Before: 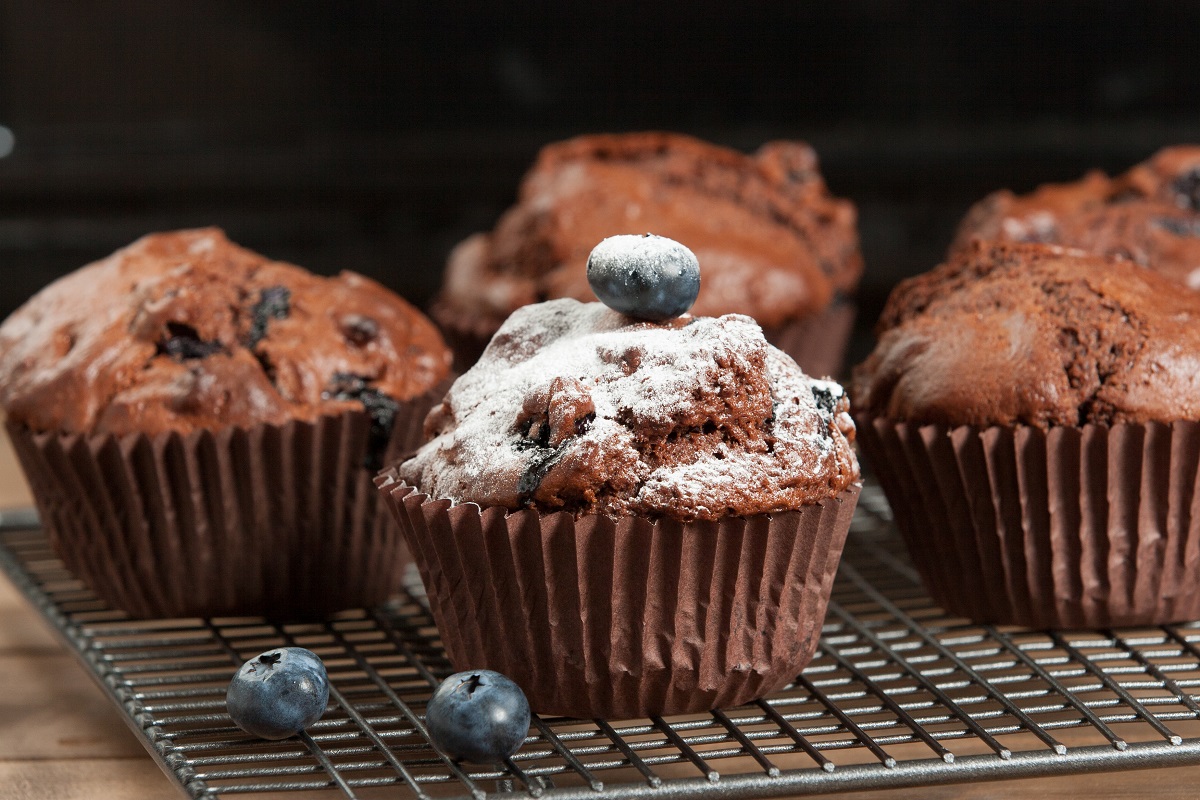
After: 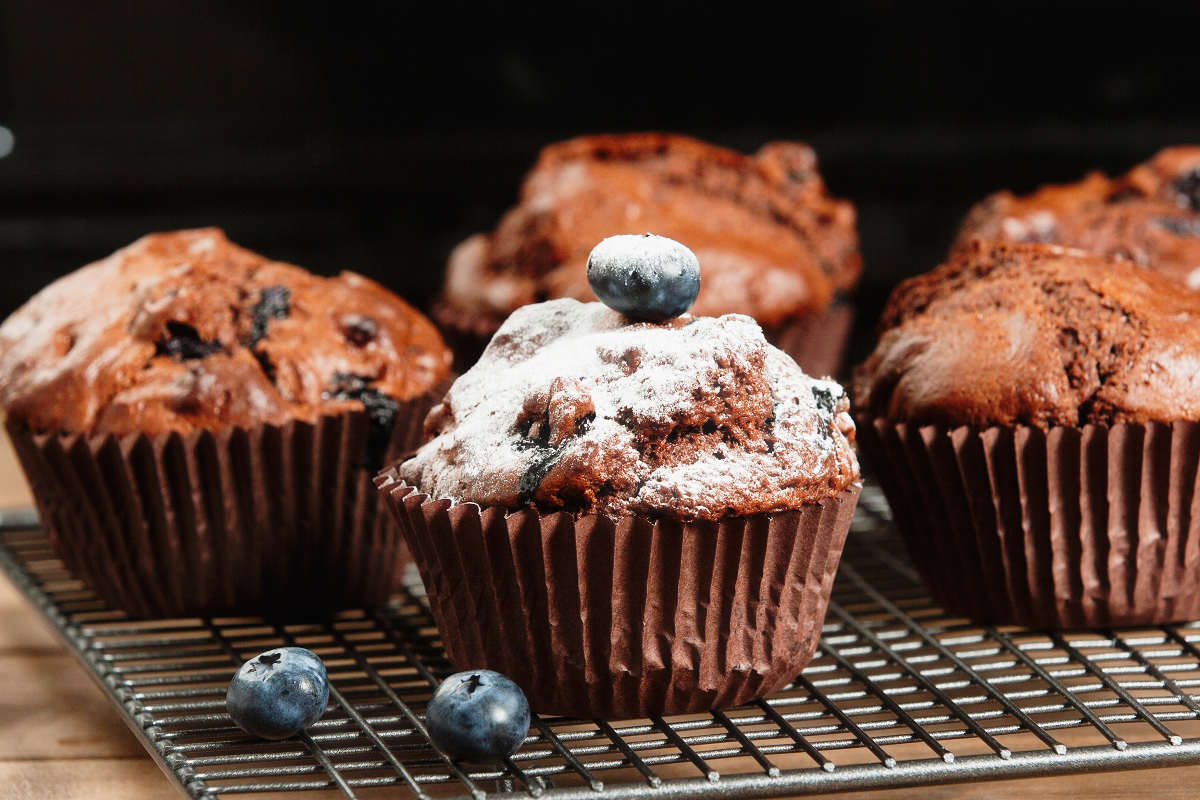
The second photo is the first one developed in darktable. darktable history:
tone equalizer: edges refinement/feathering 500, mask exposure compensation -1.57 EV, preserve details no
haze removal: strength -0.058, compatibility mode true, adaptive false
tone curve: curves: ch0 [(0, 0.011) (0.053, 0.026) (0.174, 0.115) (0.398, 0.444) (0.673, 0.775) (0.829, 0.906) (0.991, 0.981)]; ch1 [(0, 0) (0.276, 0.206) (0.409, 0.383) (0.473, 0.458) (0.492, 0.499) (0.521, 0.502) (0.546, 0.543) (0.585, 0.617) (0.659, 0.686) (0.78, 0.8) (1, 1)]; ch2 [(0, 0) (0.438, 0.449) (0.473, 0.469) (0.503, 0.5) (0.523, 0.538) (0.562, 0.598) (0.612, 0.635) (0.695, 0.713) (1, 1)], preserve colors none
